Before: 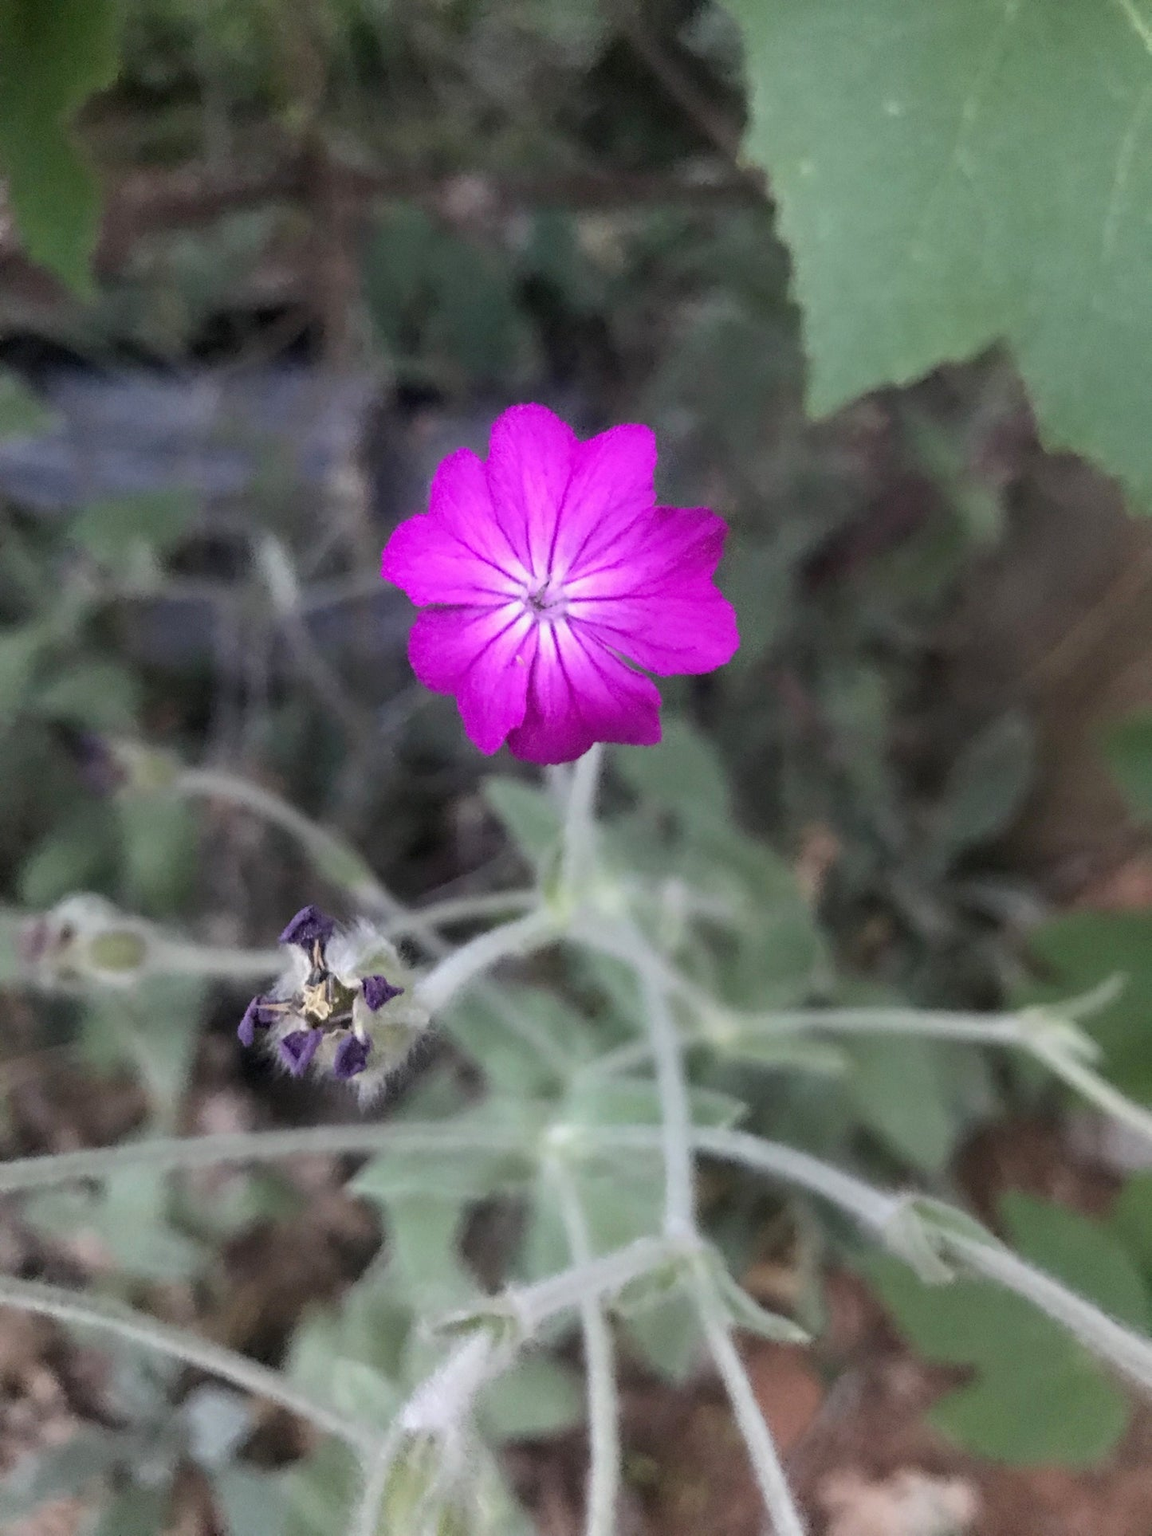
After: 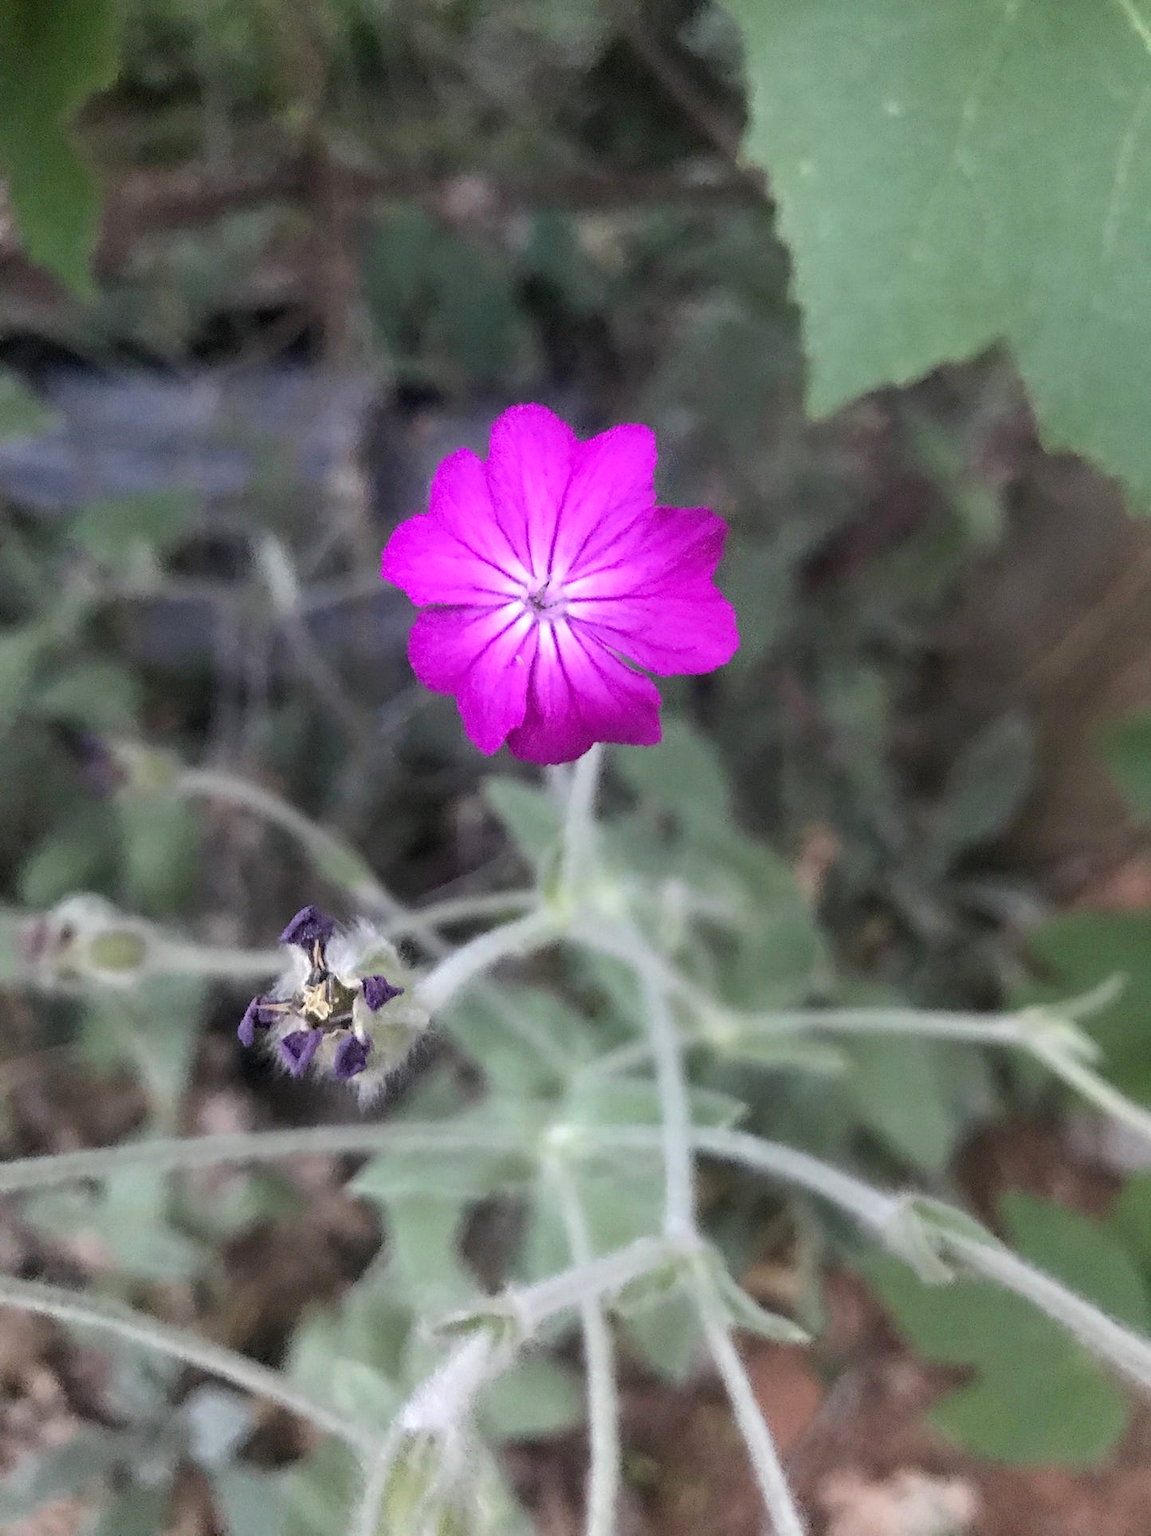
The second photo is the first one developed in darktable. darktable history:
exposure: exposure 0.202 EV, compensate exposure bias true, compensate highlight preservation false
sharpen: radius 0.979, amount 0.613
